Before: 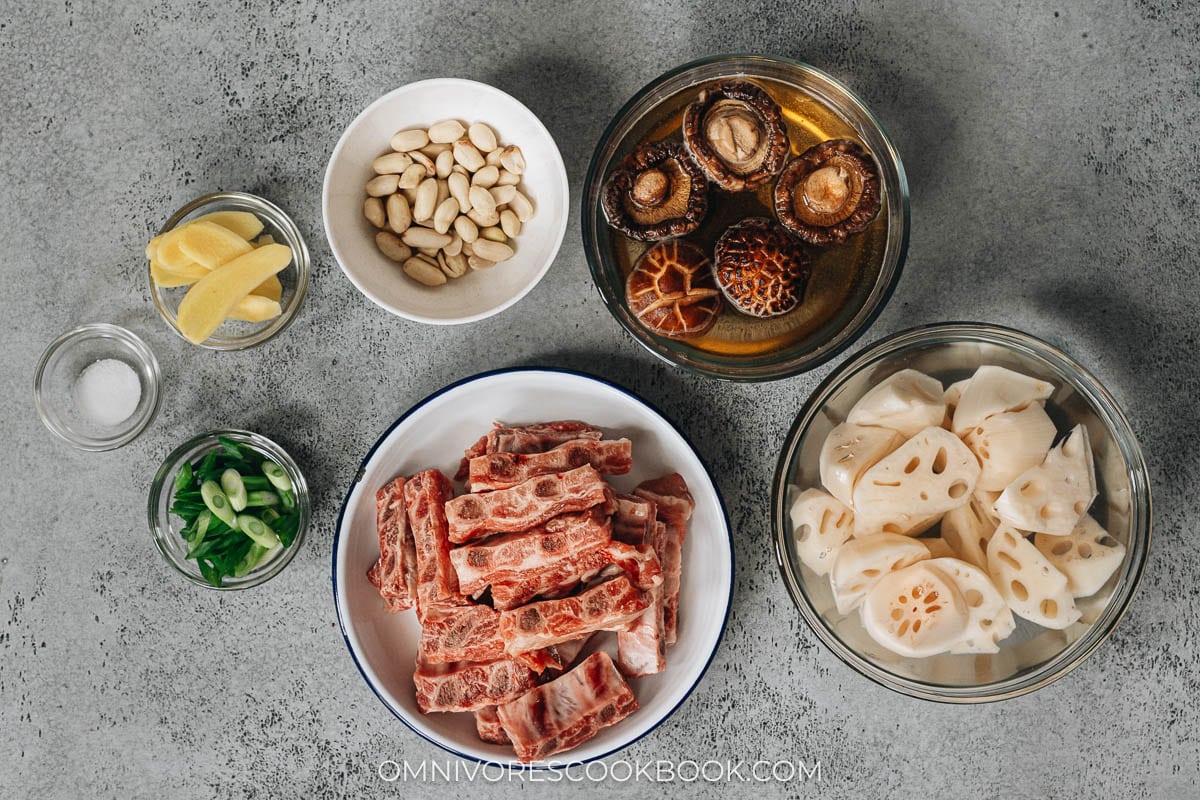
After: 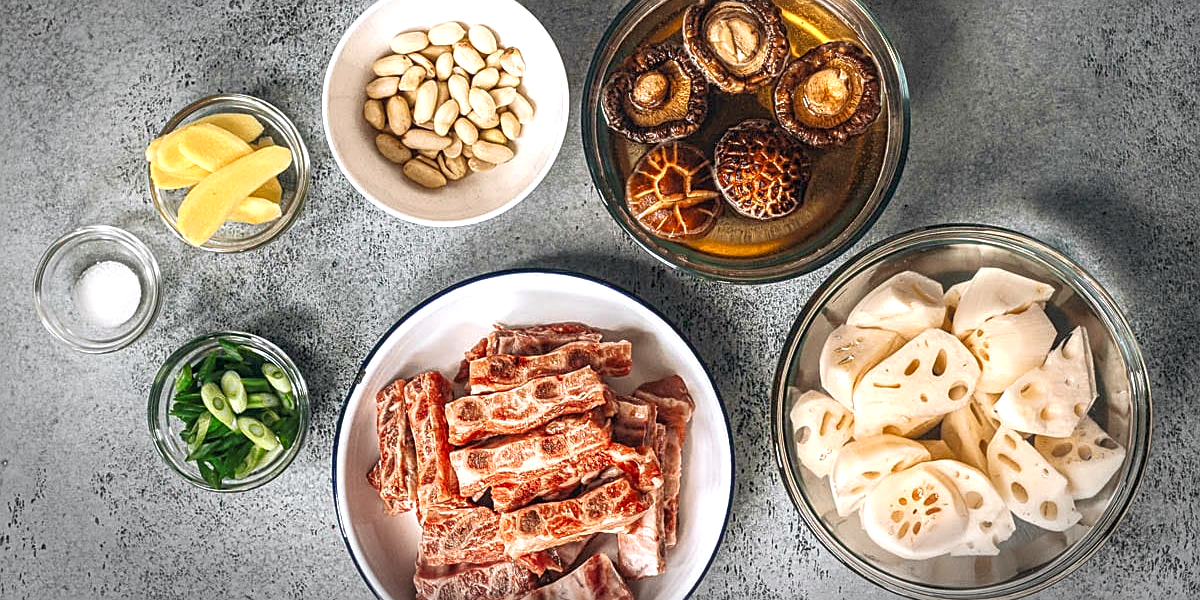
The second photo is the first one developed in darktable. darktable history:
tone curve: curves: ch0 [(0, 0) (0.15, 0.17) (0.452, 0.437) (0.611, 0.588) (0.751, 0.749) (1, 1)]; ch1 [(0, 0) (0.325, 0.327) (0.413, 0.442) (0.475, 0.467) (0.512, 0.522) (0.541, 0.55) (0.617, 0.612) (0.695, 0.697) (1, 1)]; ch2 [(0, 0) (0.386, 0.397) (0.452, 0.459) (0.505, 0.498) (0.536, 0.546) (0.574, 0.571) (0.633, 0.653) (1, 1)], color space Lab, independent channels, preserve colors none
vignetting: center (0.04, -0.089), automatic ratio true, dithering 8-bit output
exposure: black level correction 0, exposure 0.698 EV, compensate exposure bias true
local contrast: on, module defaults
crop and rotate: top 12.463%, bottom 12.453%
sharpen: on, module defaults
